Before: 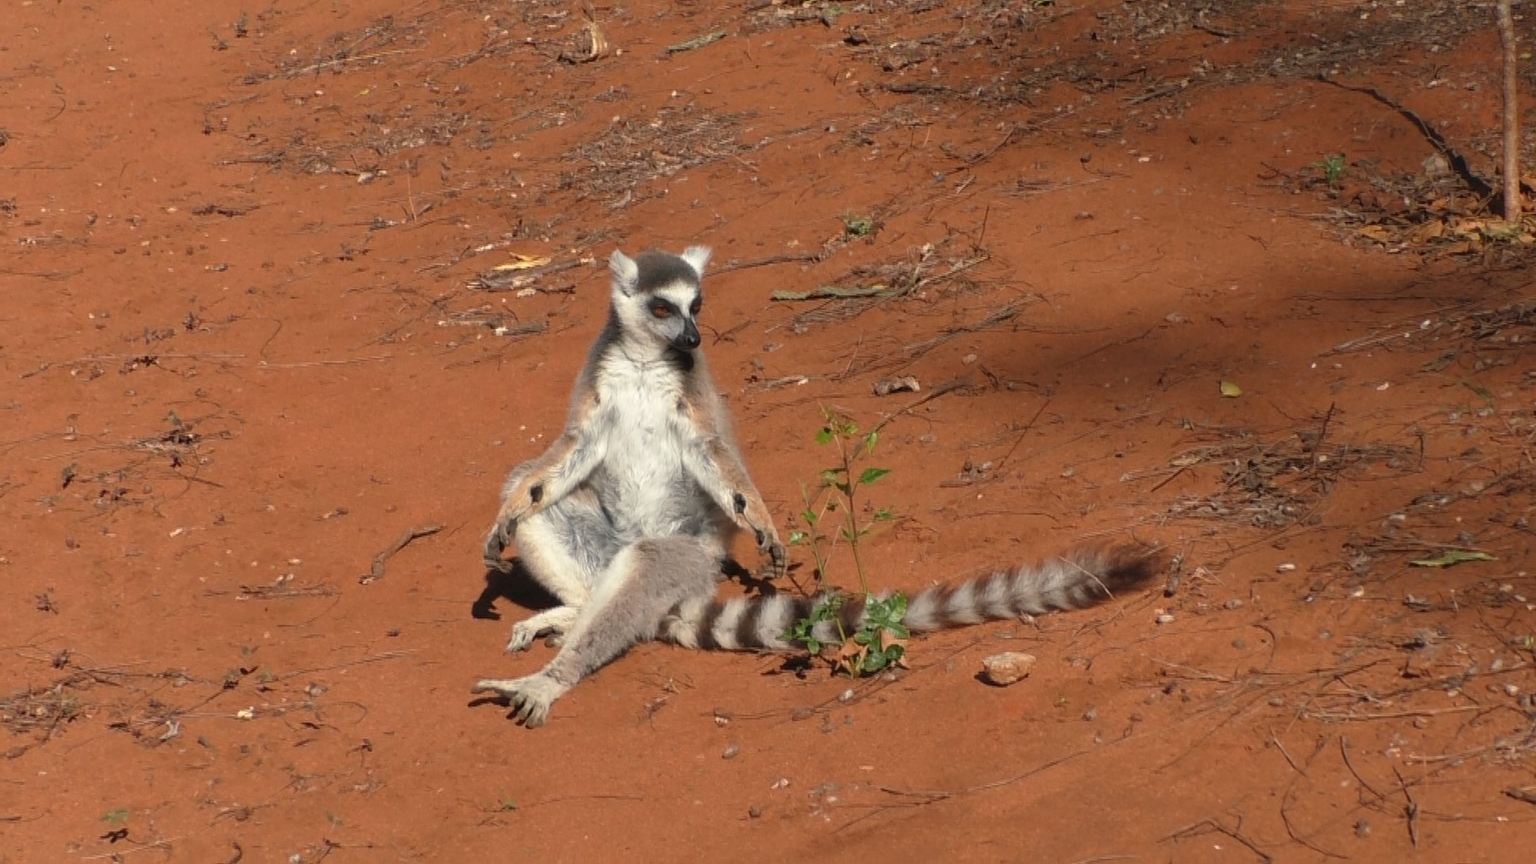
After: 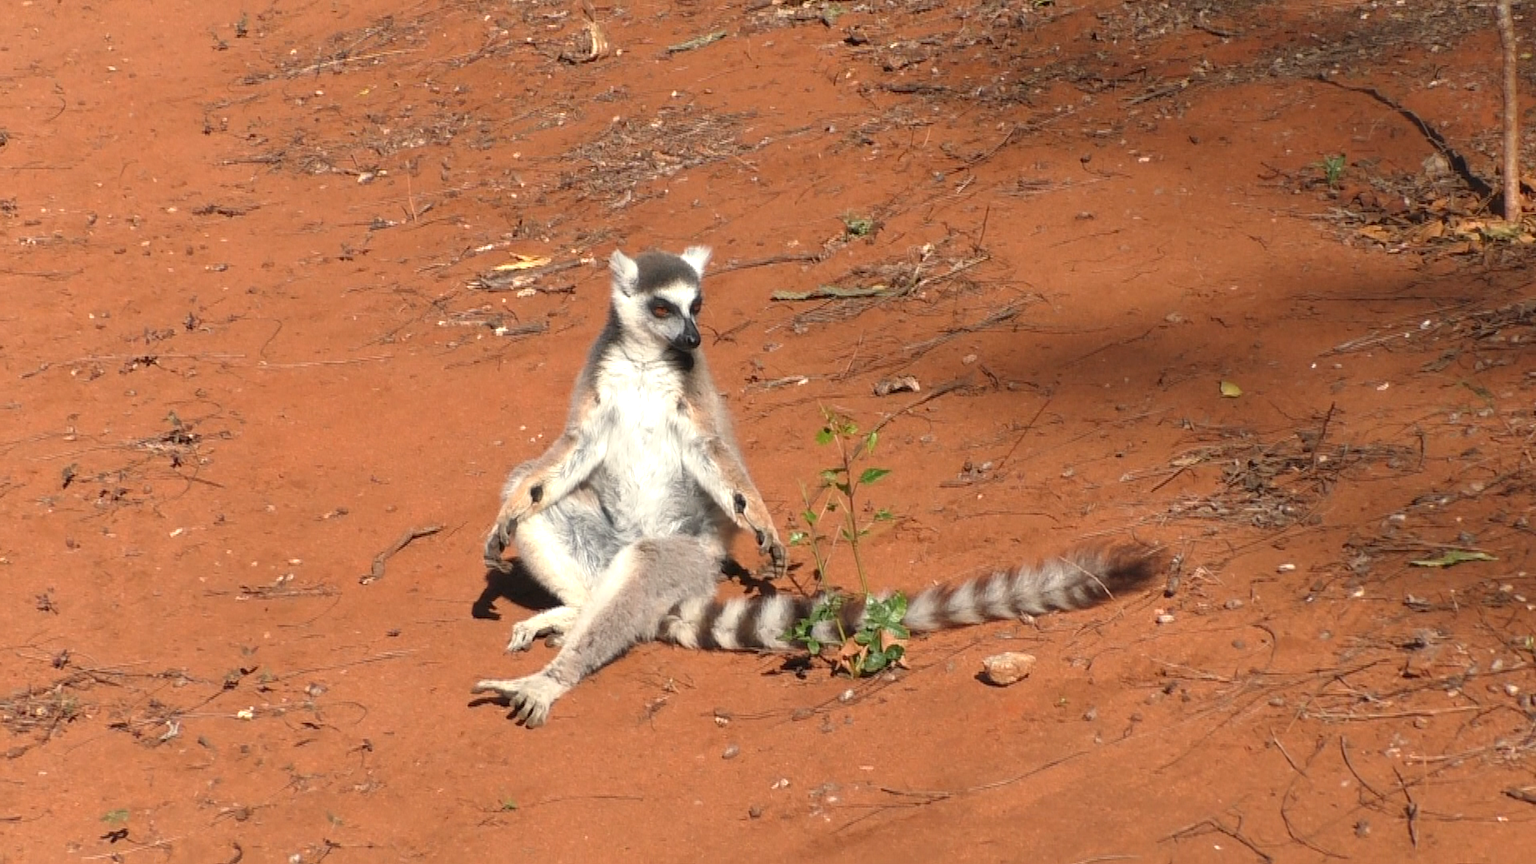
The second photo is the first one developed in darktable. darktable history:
exposure: black level correction 0.001, exposure 0.499 EV, compensate exposure bias true, compensate highlight preservation false
shadows and highlights: shadows -0.9, highlights 41.43
